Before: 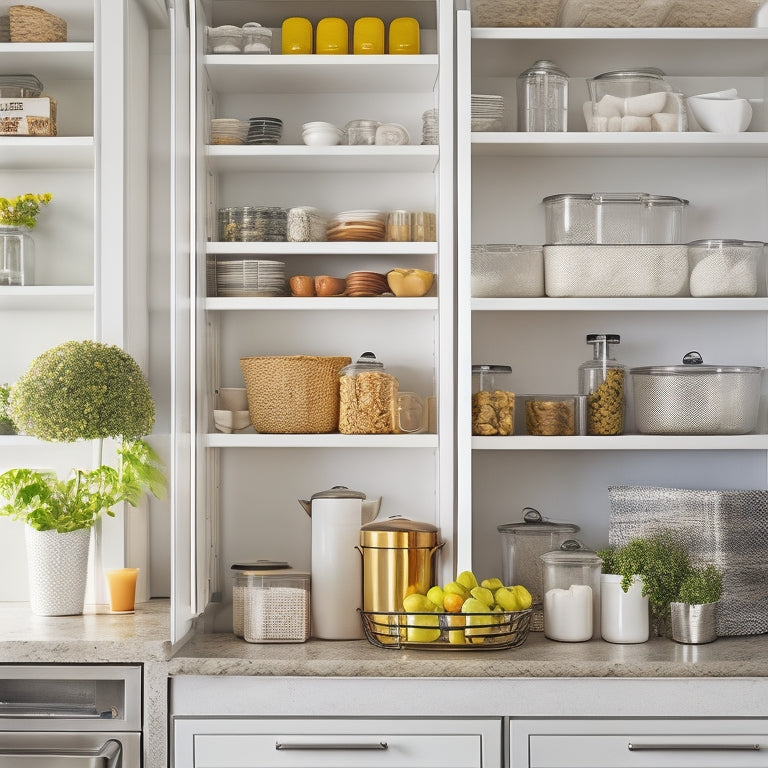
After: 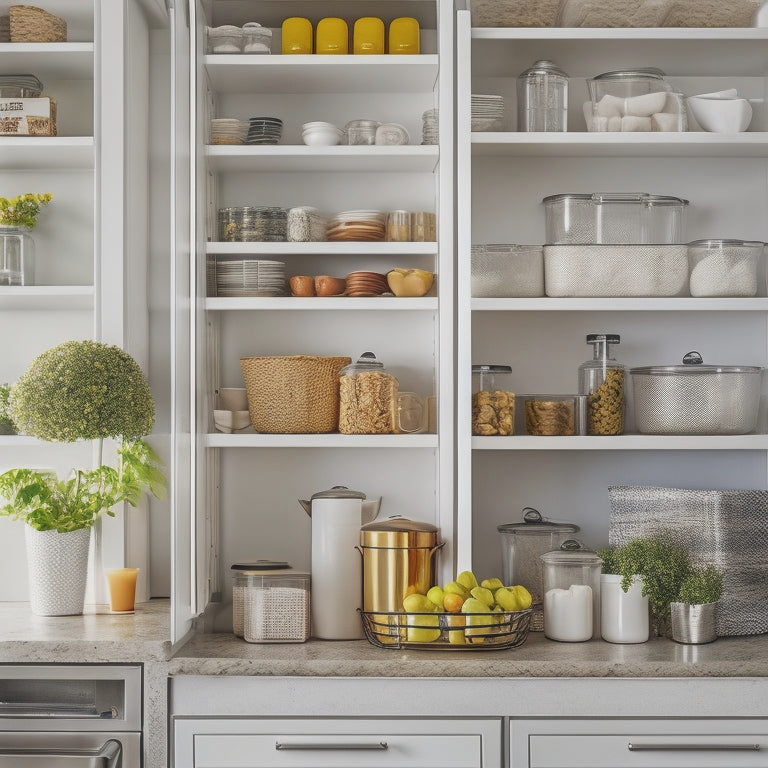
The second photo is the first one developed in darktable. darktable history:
local contrast: detail 130%
haze removal: strength -0.1, adaptive false
tone equalizer: -8 EV 0.25 EV, -7 EV 0.417 EV, -6 EV 0.417 EV, -5 EV 0.25 EV, -3 EV -0.25 EV, -2 EV -0.417 EV, -1 EV -0.417 EV, +0 EV -0.25 EV, edges refinement/feathering 500, mask exposure compensation -1.57 EV, preserve details guided filter
